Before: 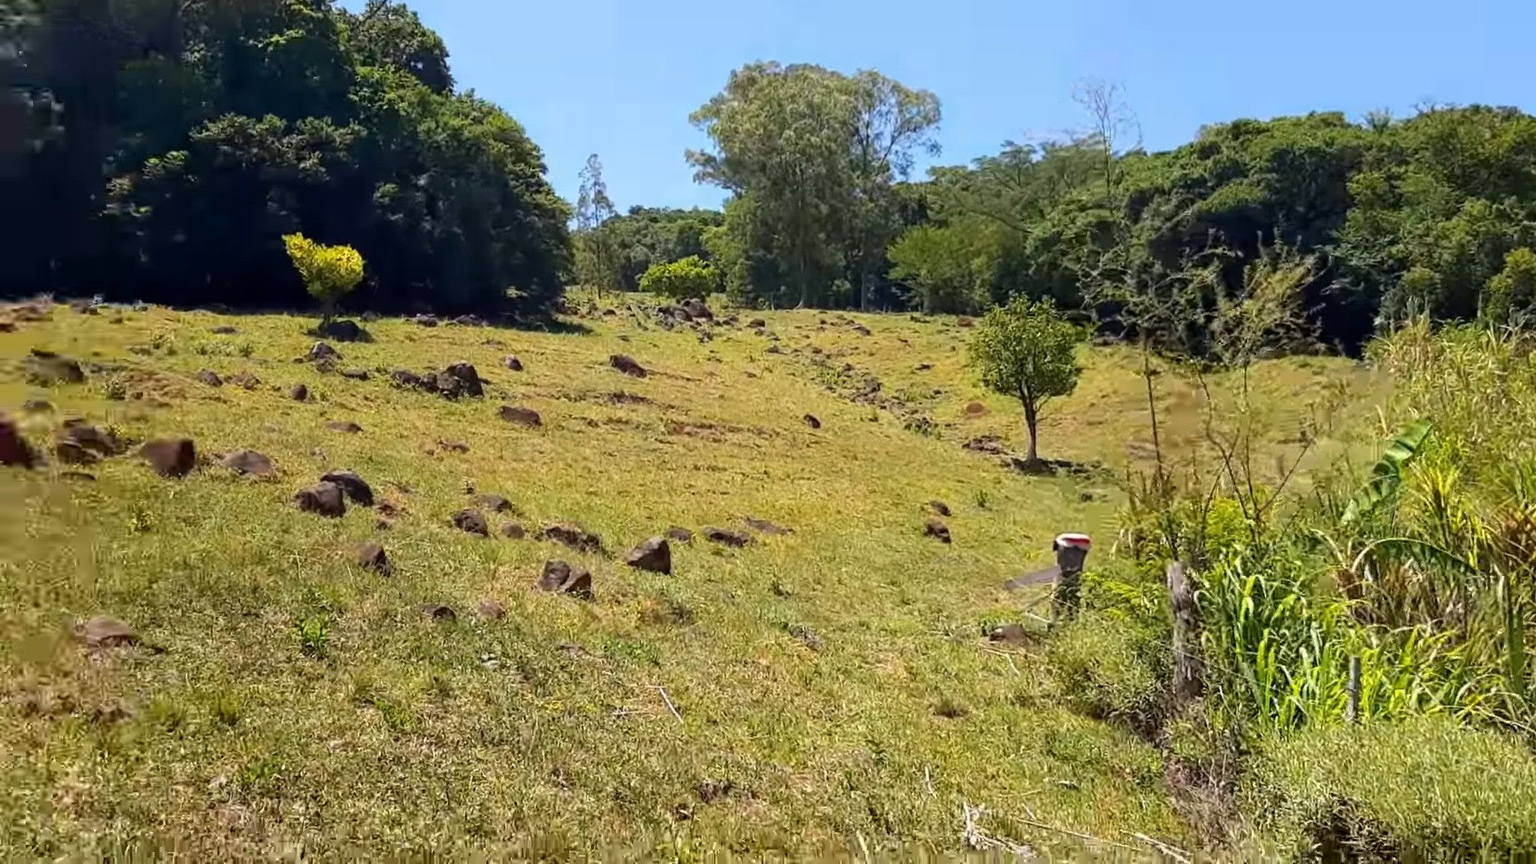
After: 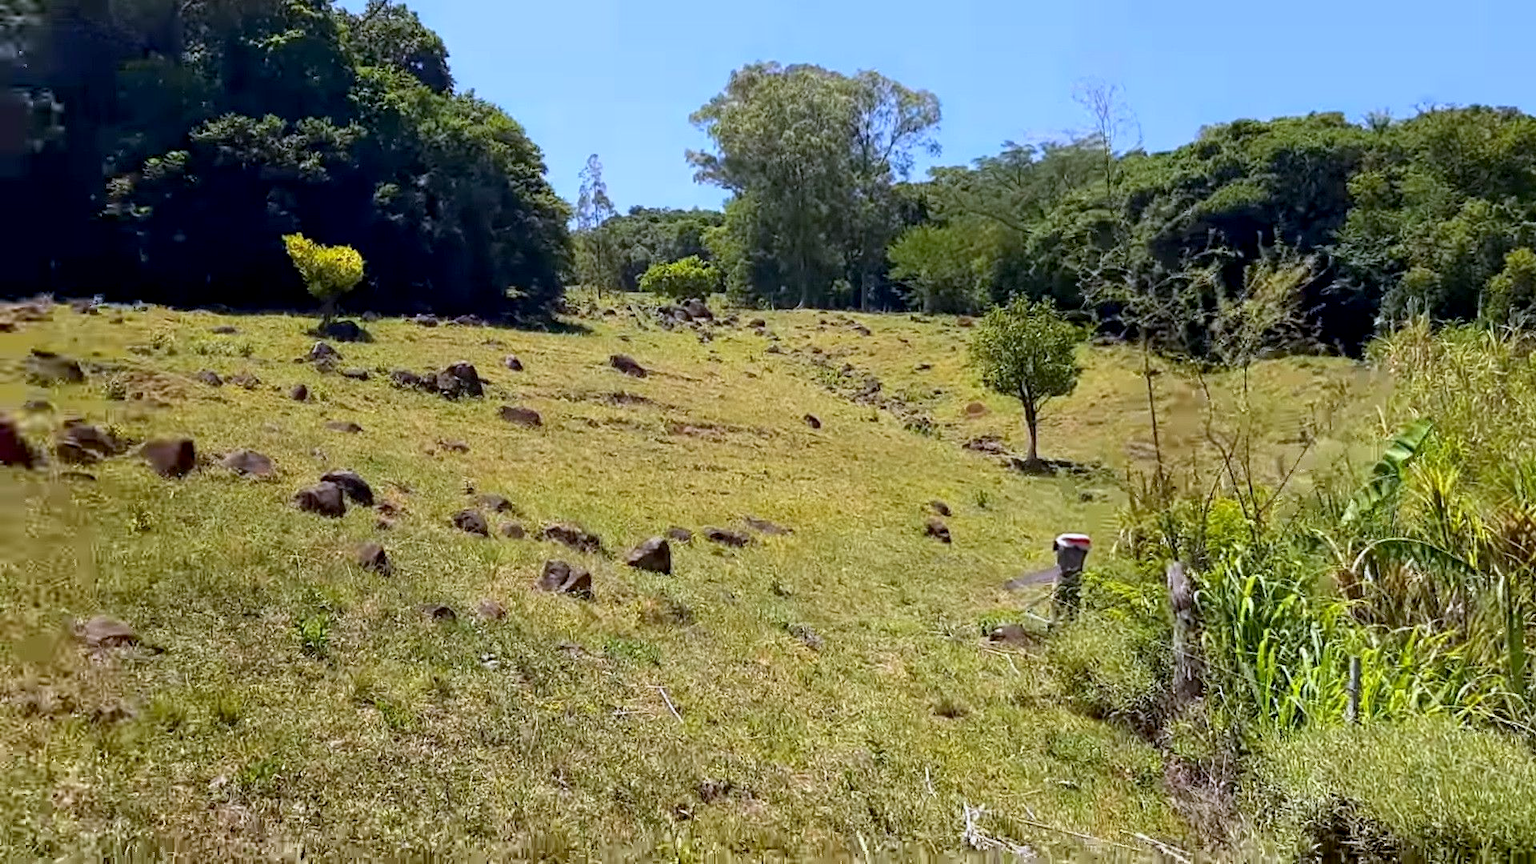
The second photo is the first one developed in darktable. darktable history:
exposure: black level correction 0.005, exposure 0.014 EV, compensate highlight preservation false
white balance: red 0.967, blue 1.119, emerald 0.756
